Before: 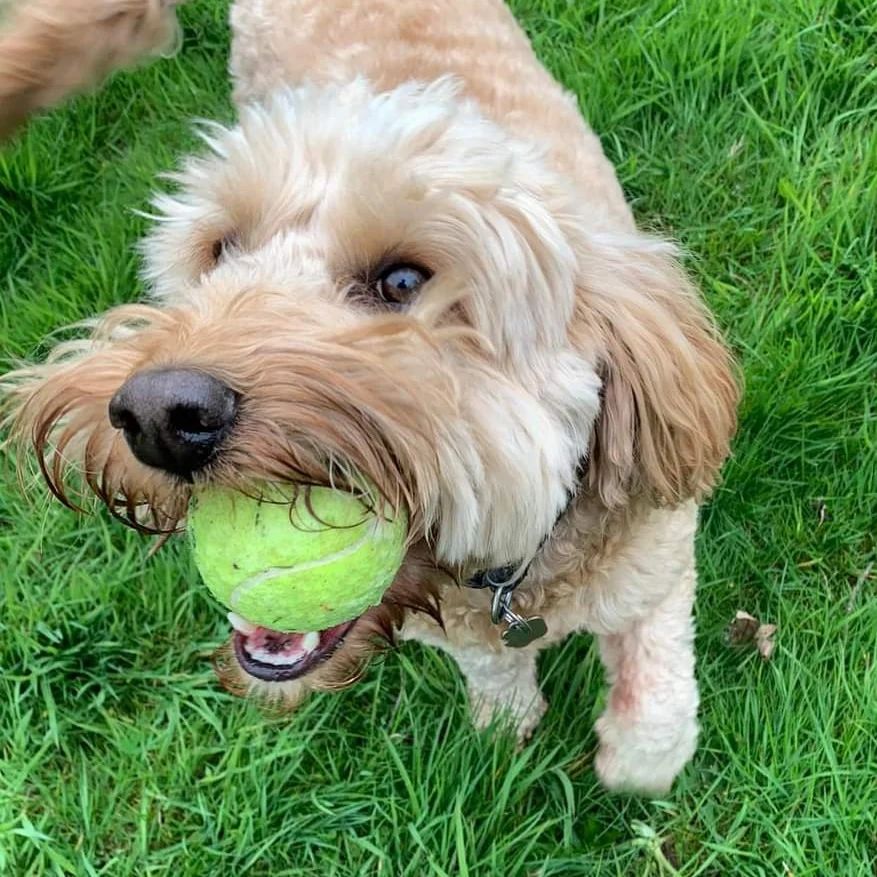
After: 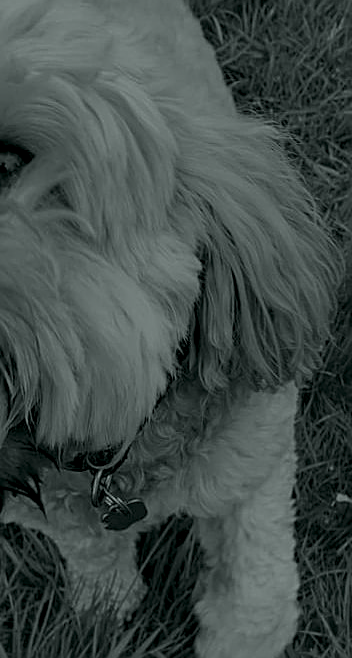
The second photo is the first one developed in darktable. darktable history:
exposure: black level correction 0.001, exposure 1.05 EV, compensate exposure bias true, compensate highlight preservation false
crop: left 45.721%, top 13.393%, right 14.118%, bottom 10.01%
colorize: hue 90°, saturation 19%, lightness 1.59%, version 1
sharpen: on, module defaults
